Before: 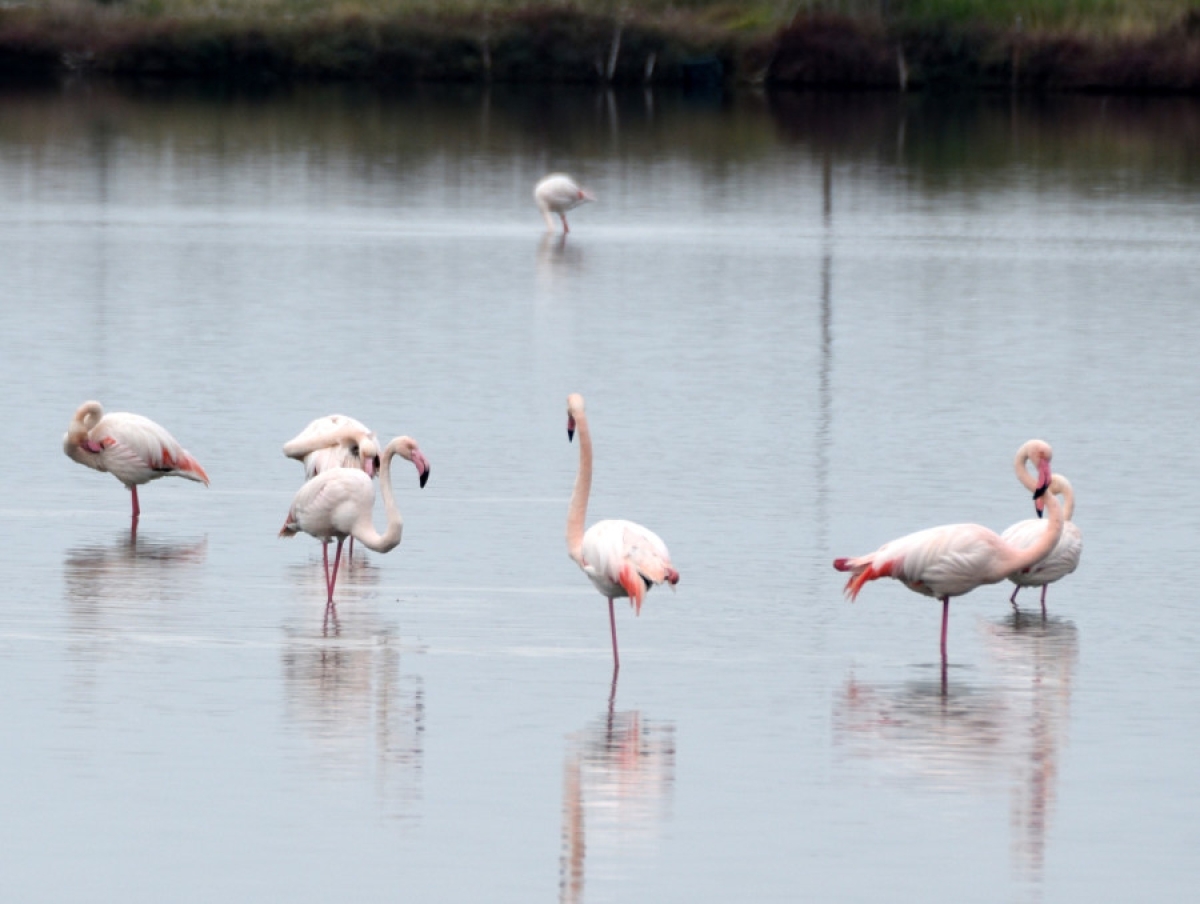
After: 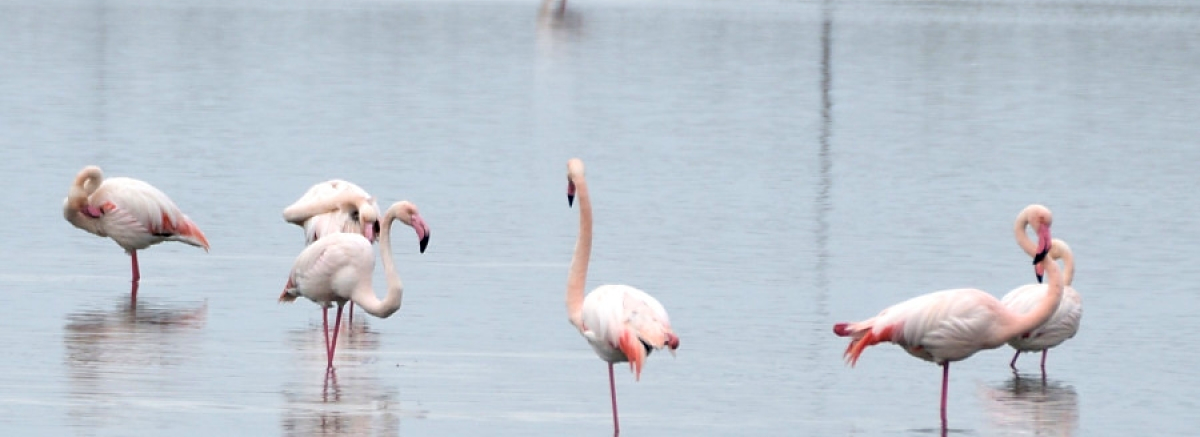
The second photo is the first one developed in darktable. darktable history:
sharpen: radius 1.458, amount 0.398, threshold 1.271
crop and rotate: top 26.056%, bottom 25.543%
contrast brightness saturation: saturation -0.05
velvia: strength 21.76%
